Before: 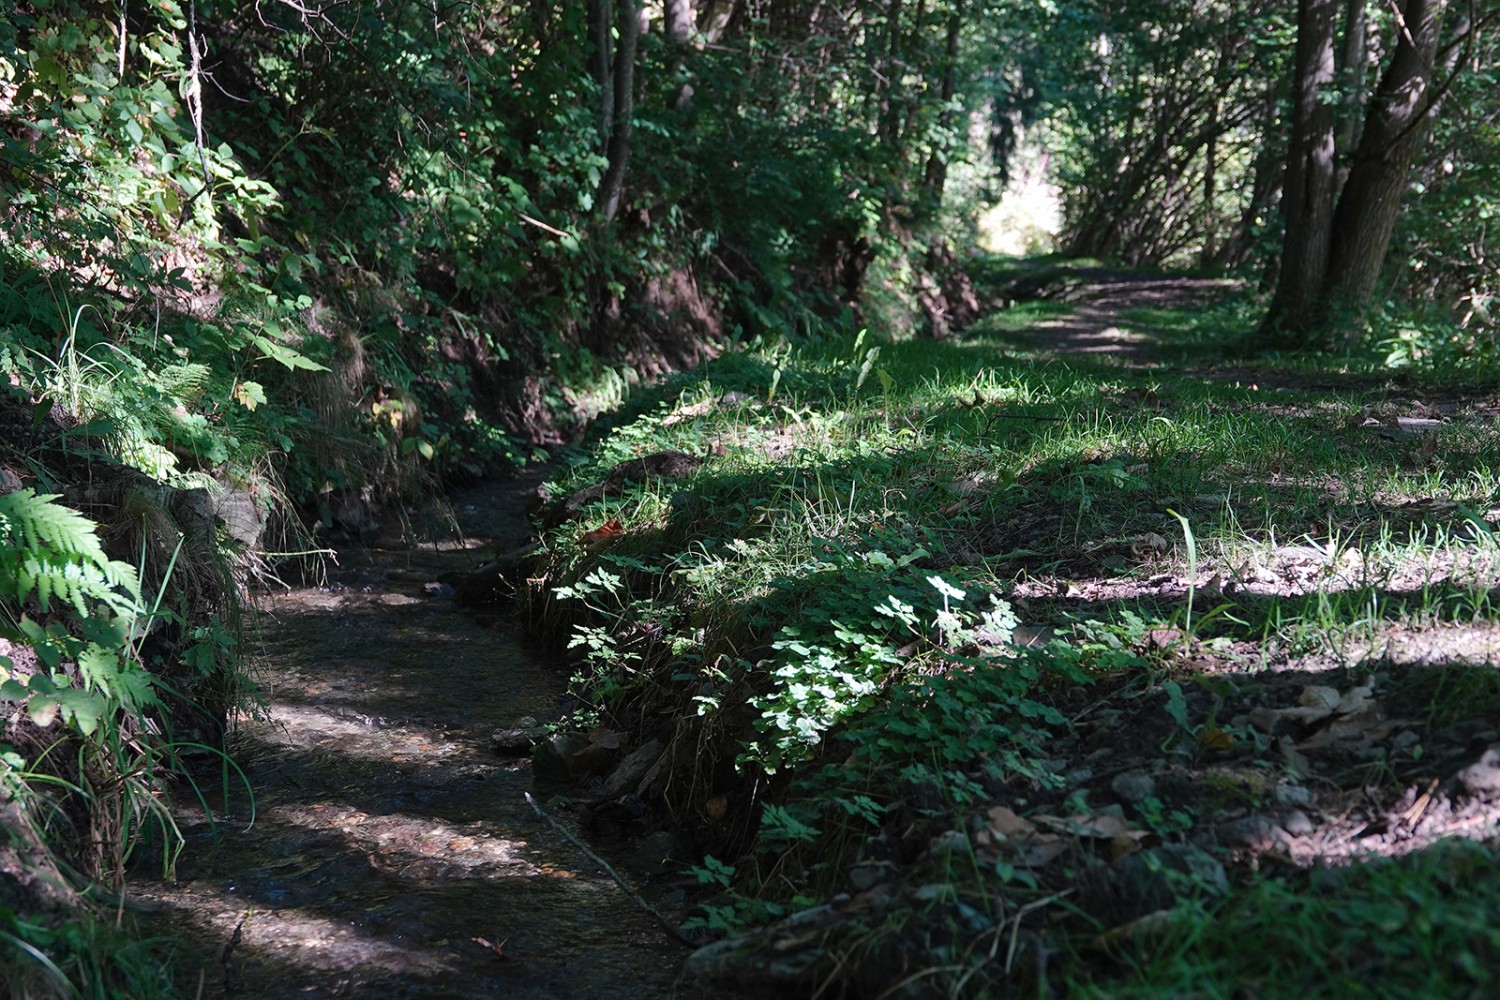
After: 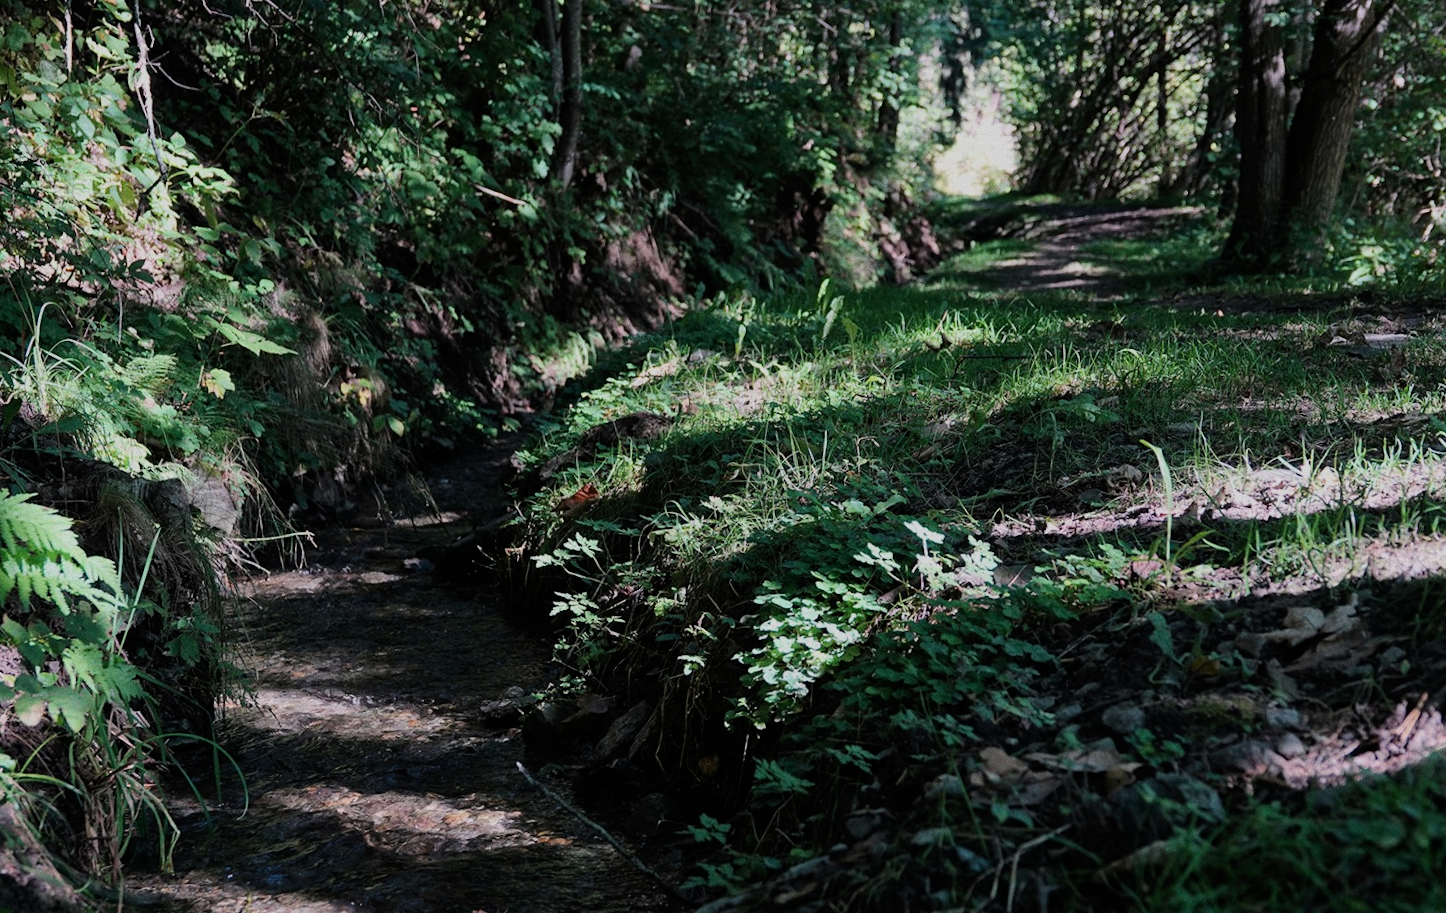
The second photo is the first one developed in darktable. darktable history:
grain: coarseness 7.08 ISO, strength 21.67%, mid-tones bias 59.58%
rotate and perspective: rotation -3.52°, crop left 0.036, crop right 0.964, crop top 0.081, crop bottom 0.919
filmic rgb: black relative exposure -7.65 EV, white relative exposure 4.56 EV, hardness 3.61, color science v6 (2022)
